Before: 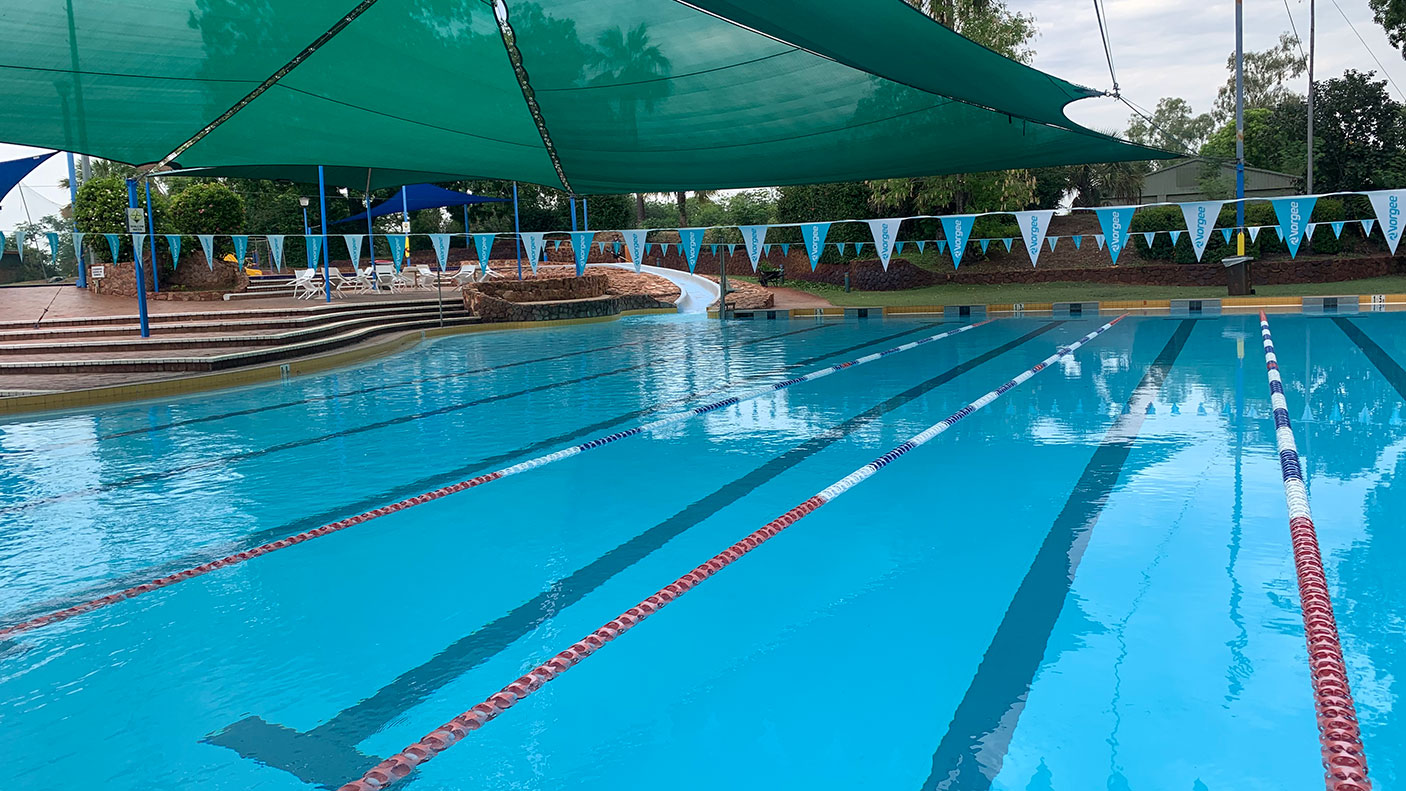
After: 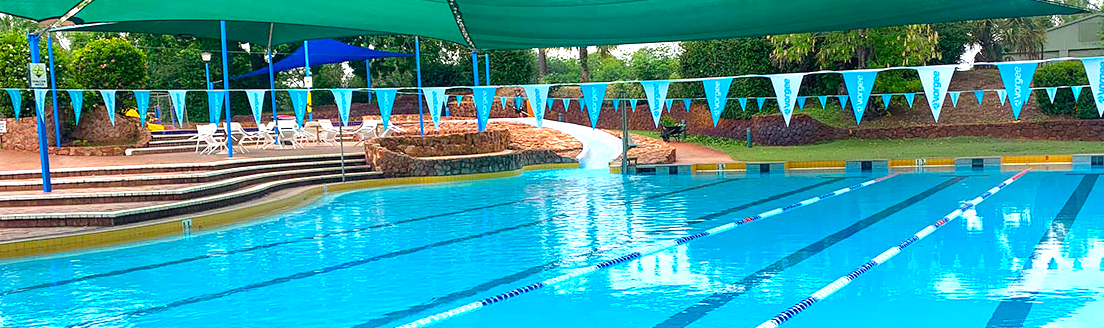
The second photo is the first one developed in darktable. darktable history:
crop: left 7.036%, top 18.398%, right 14.379%, bottom 40.043%
exposure: black level correction 0, exposure 1.125 EV, compensate exposure bias true, compensate highlight preservation false
shadows and highlights: shadows 37.27, highlights -28.18, soften with gaussian
color correction: highlights a* 0.816, highlights b* 2.78, saturation 1.1
color balance rgb: perceptual saturation grading › global saturation 25%, perceptual brilliance grading › mid-tones 10%, perceptual brilliance grading › shadows 15%, global vibrance 20%
